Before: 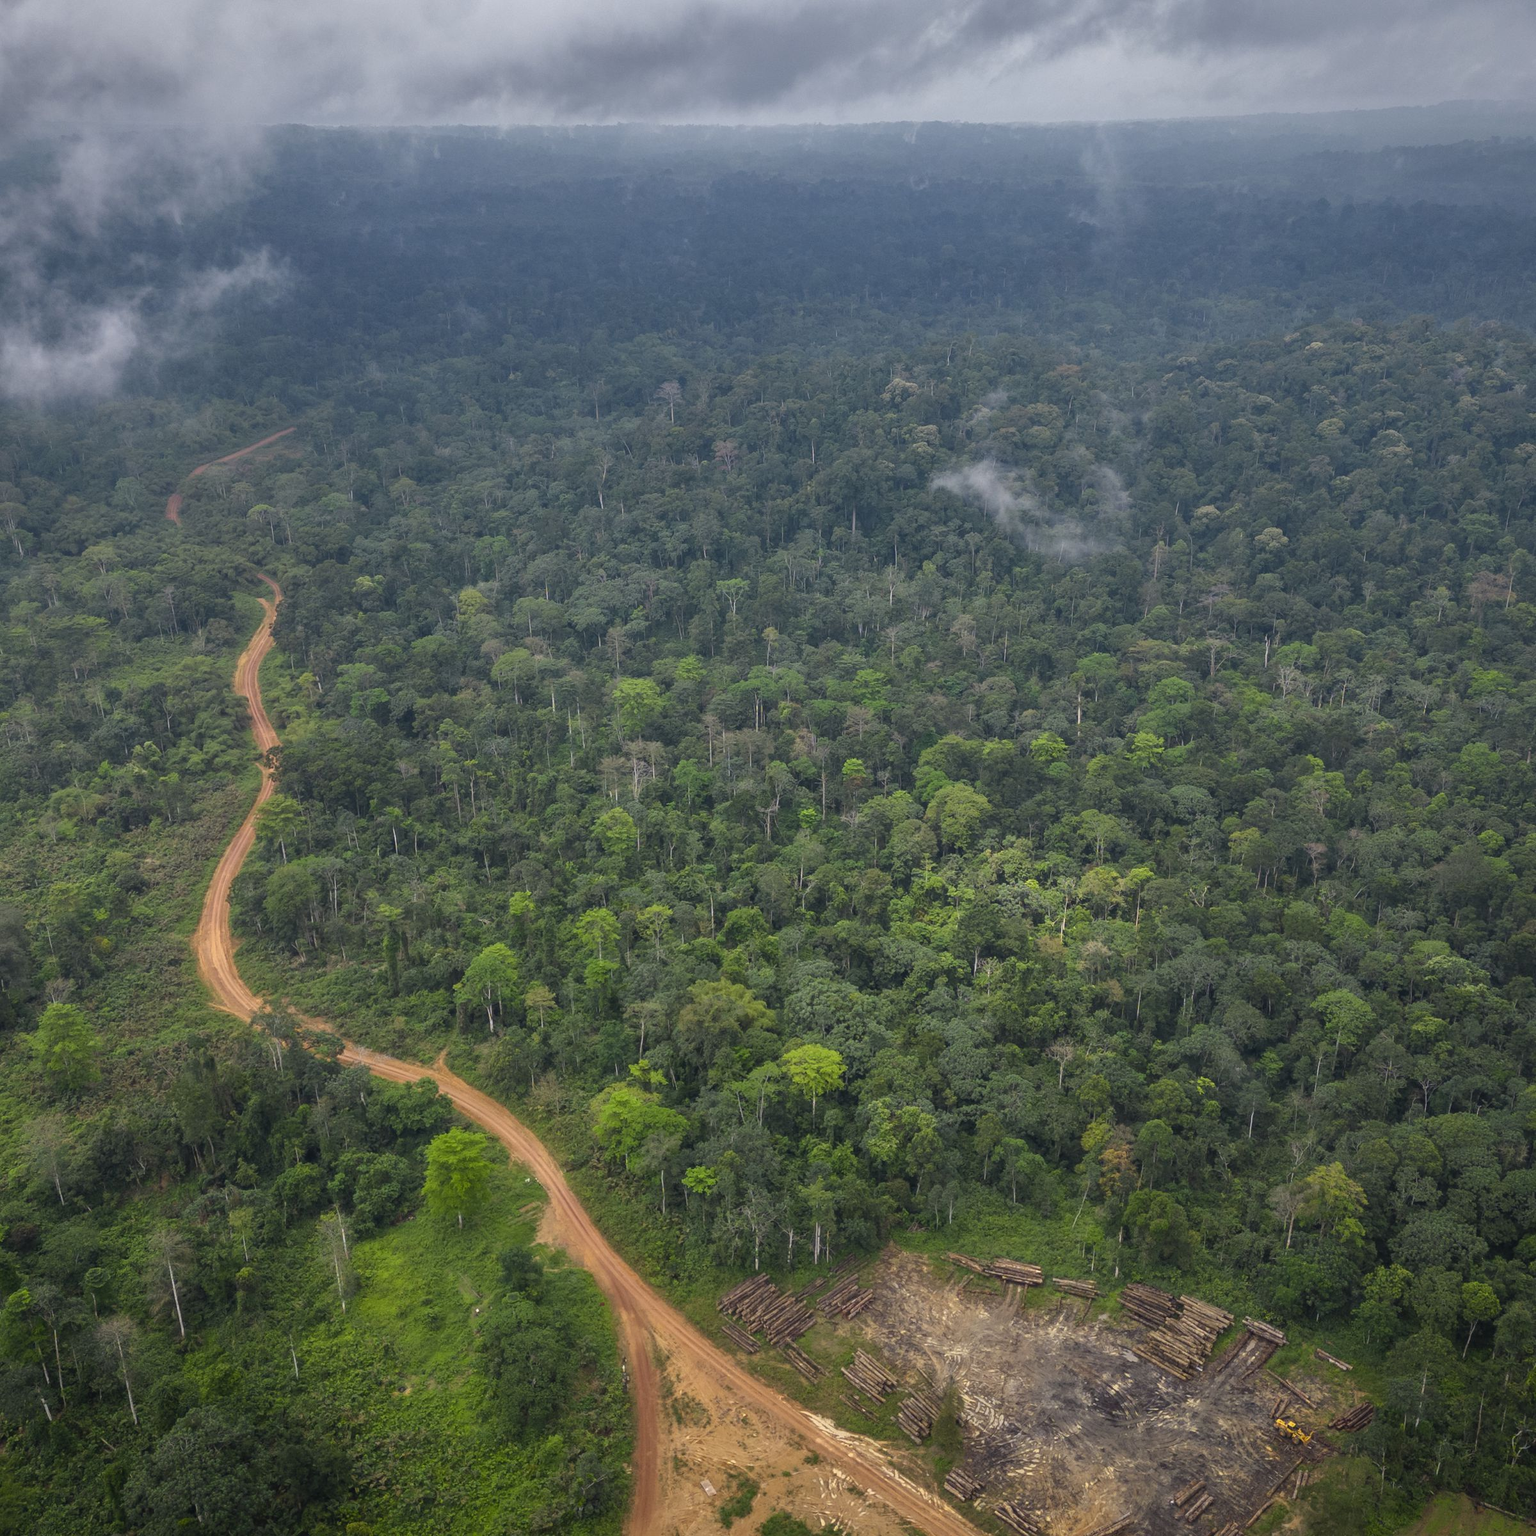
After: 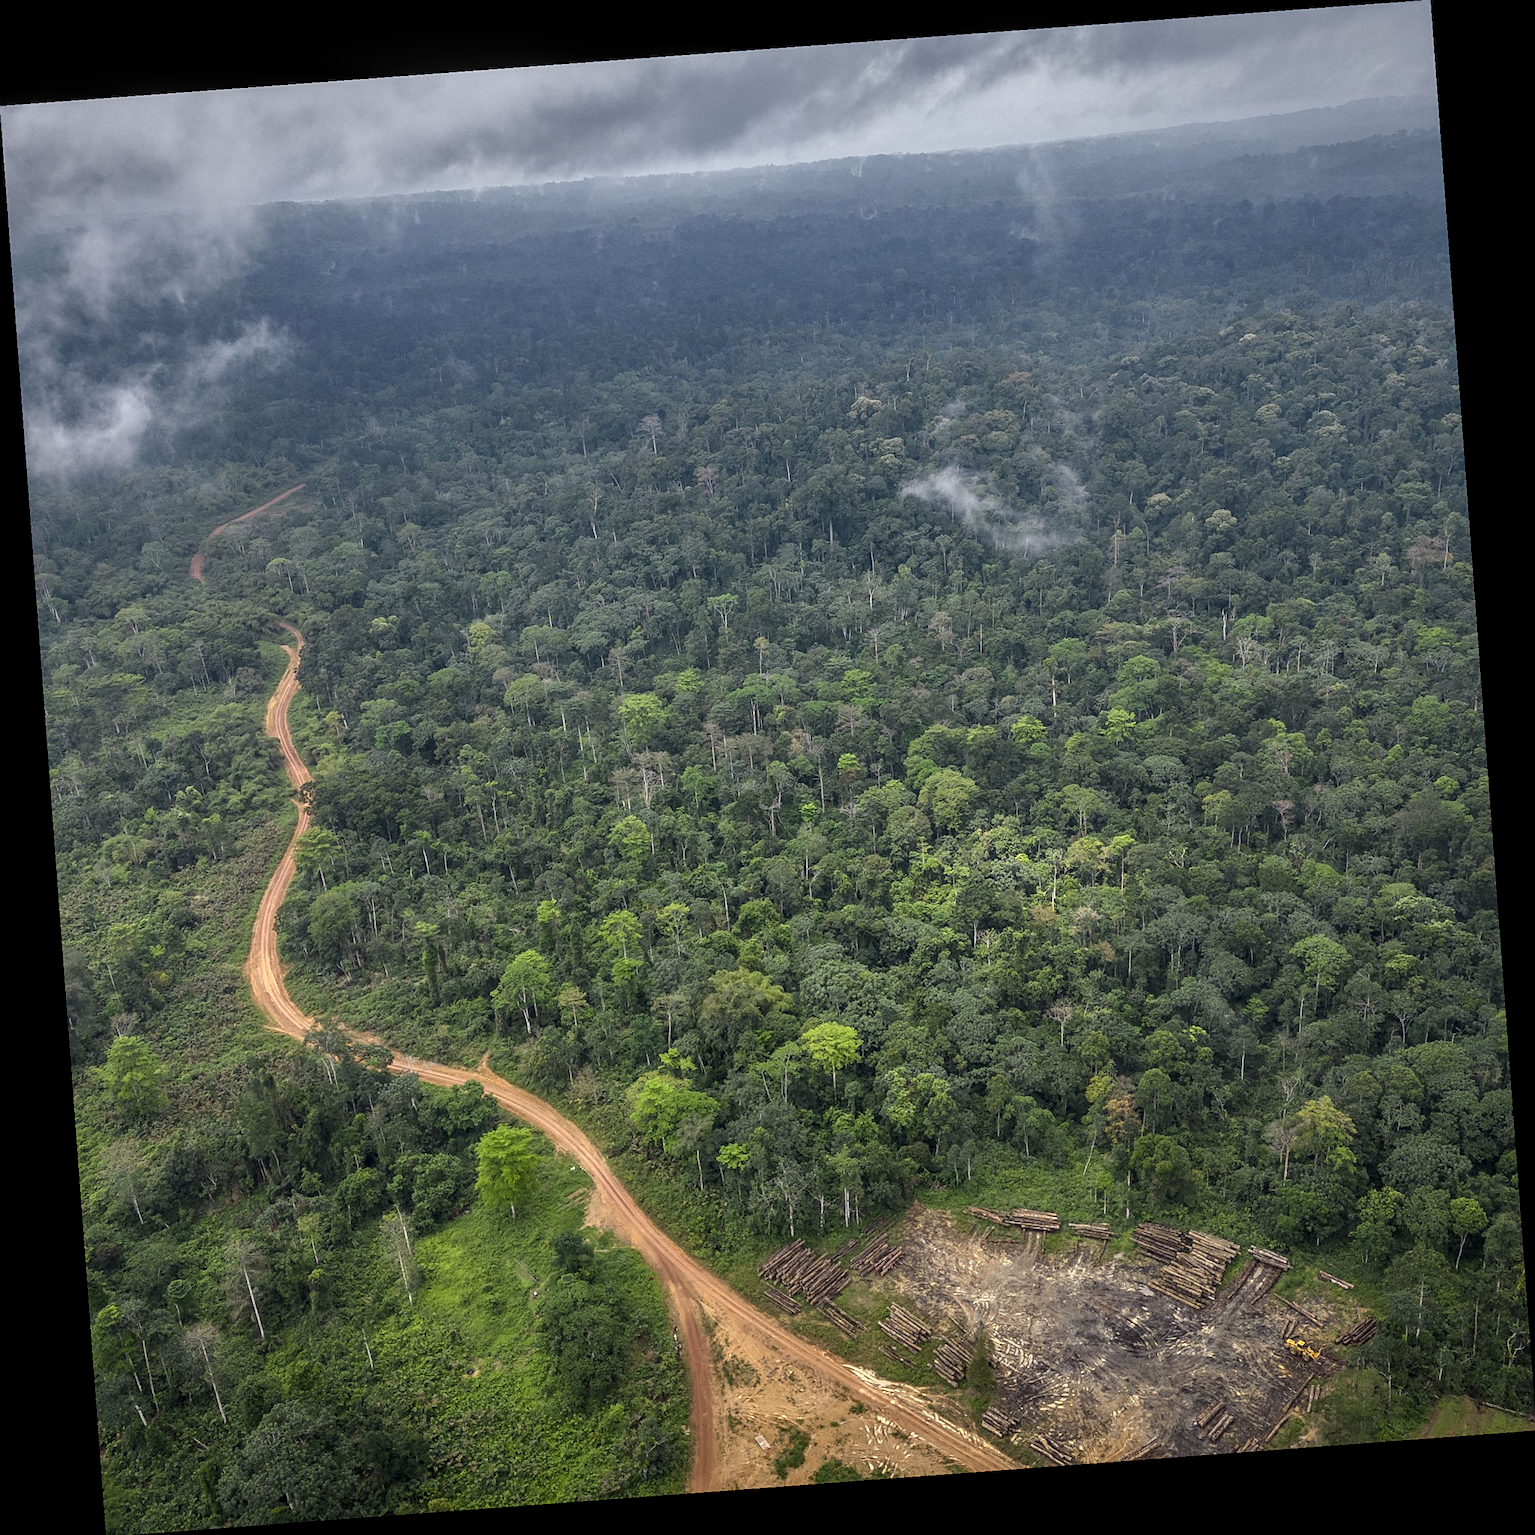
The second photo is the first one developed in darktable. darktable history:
local contrast: detail 144%
rotate and perspective: rotation -4.25°, automatic cropping off
sharpen: on, module defaults
